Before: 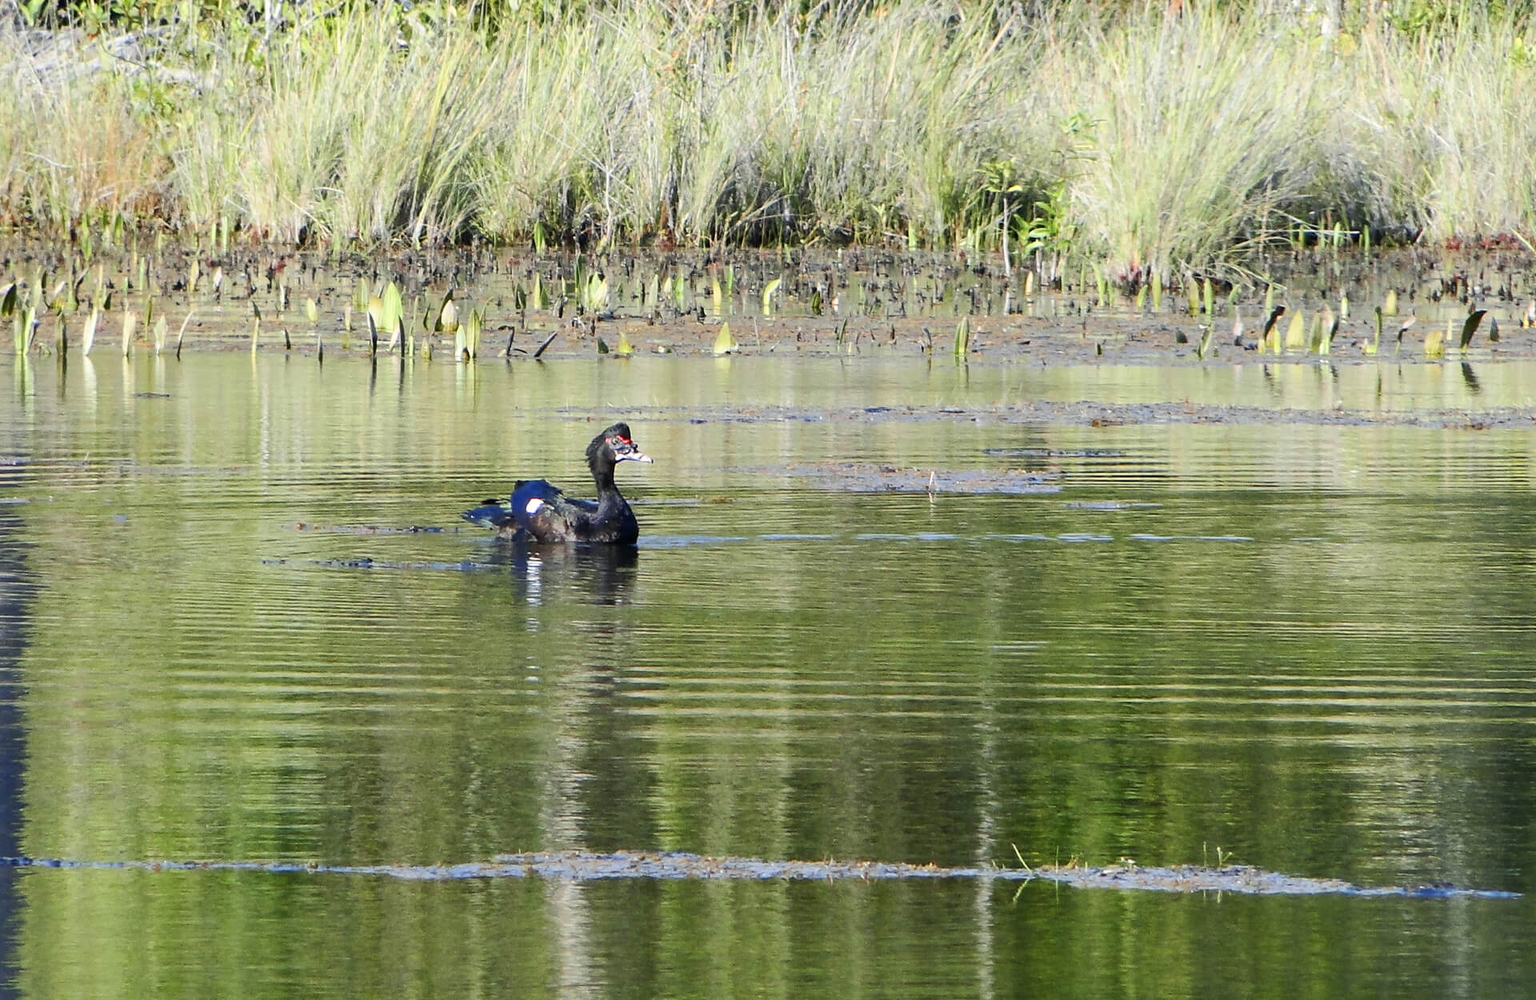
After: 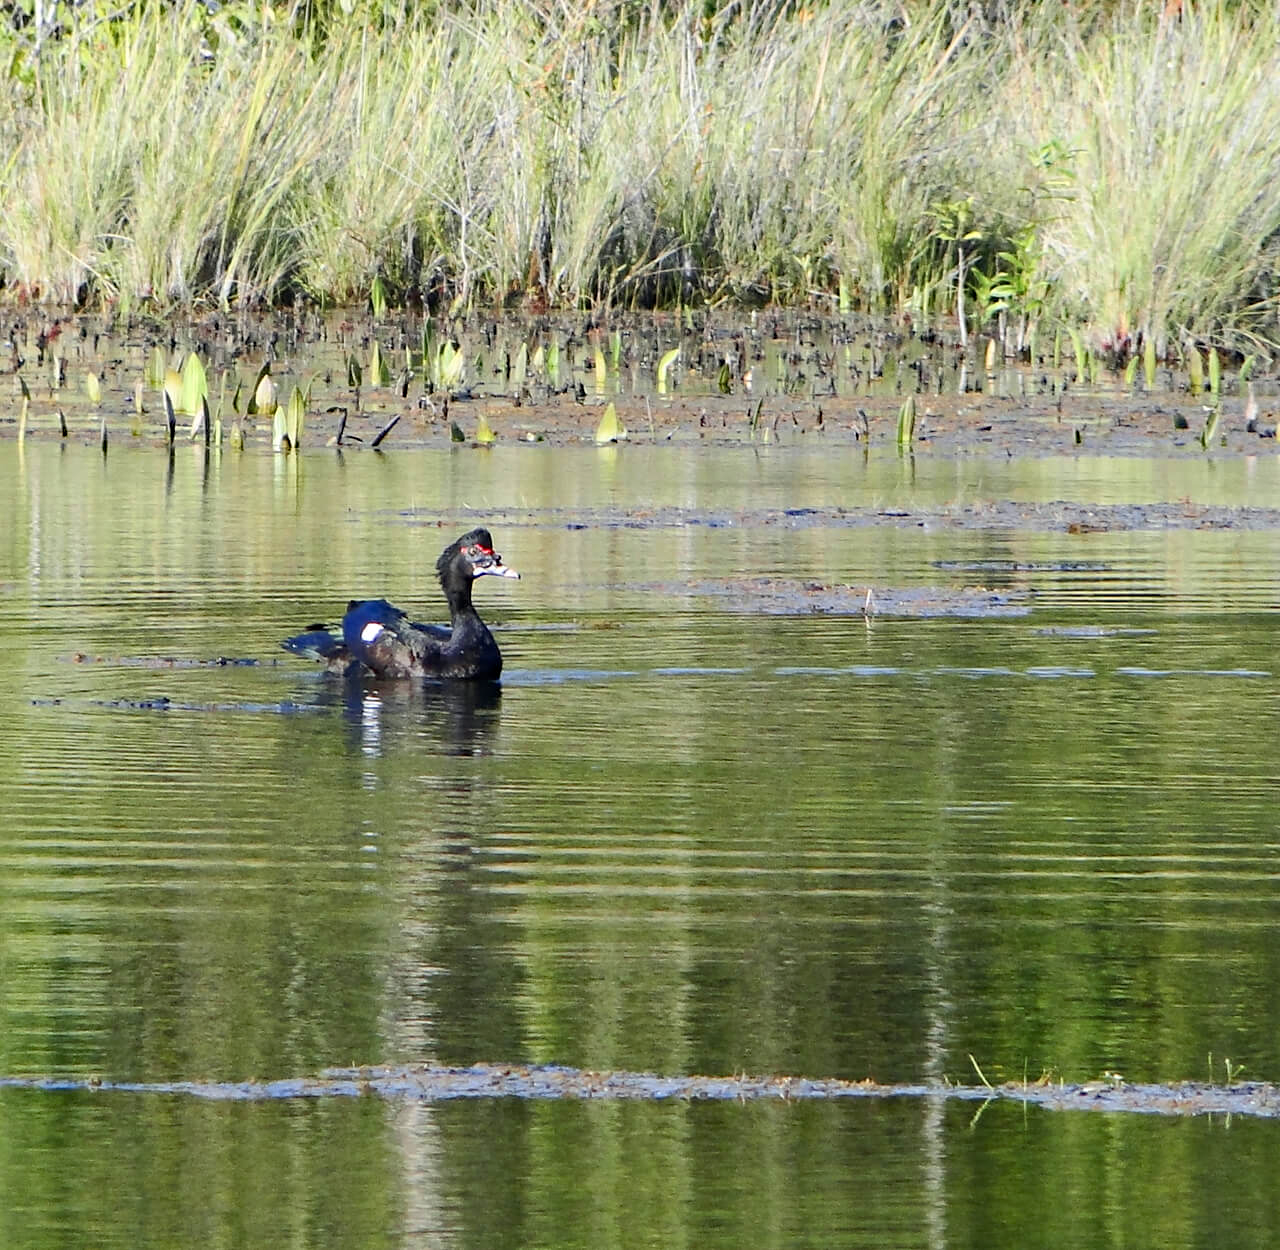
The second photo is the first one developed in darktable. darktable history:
crop and rotate: left 15.446%, right 17.836%
haze removal: compatibility mode true, adaptive false
